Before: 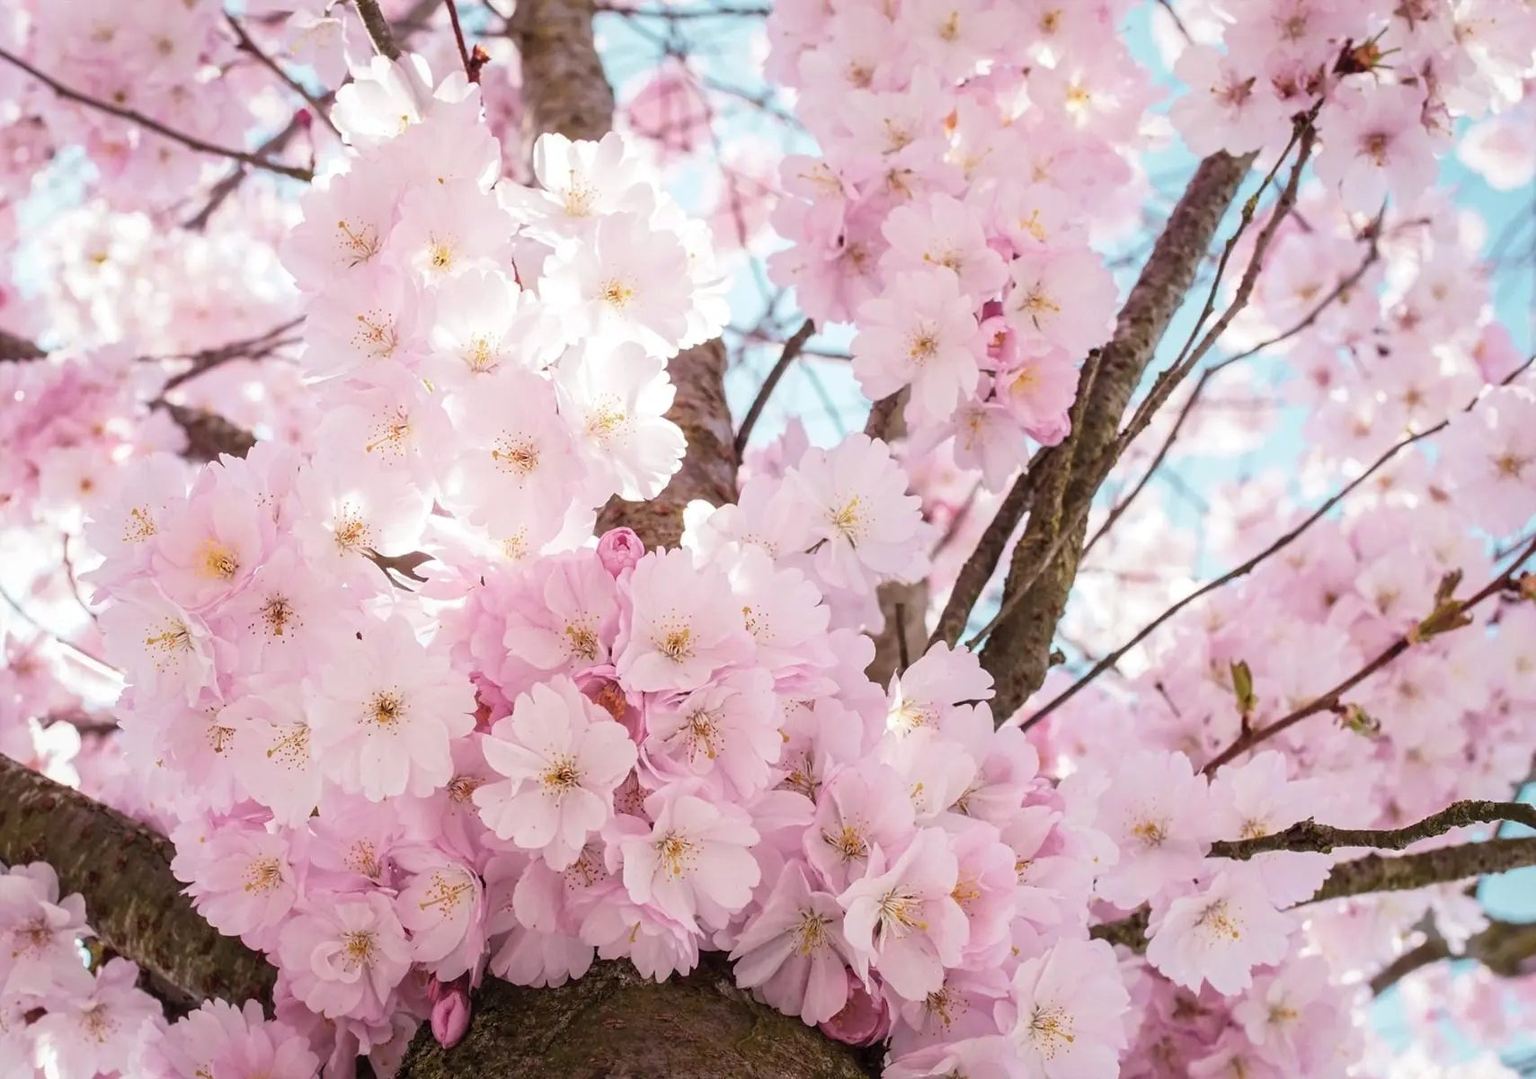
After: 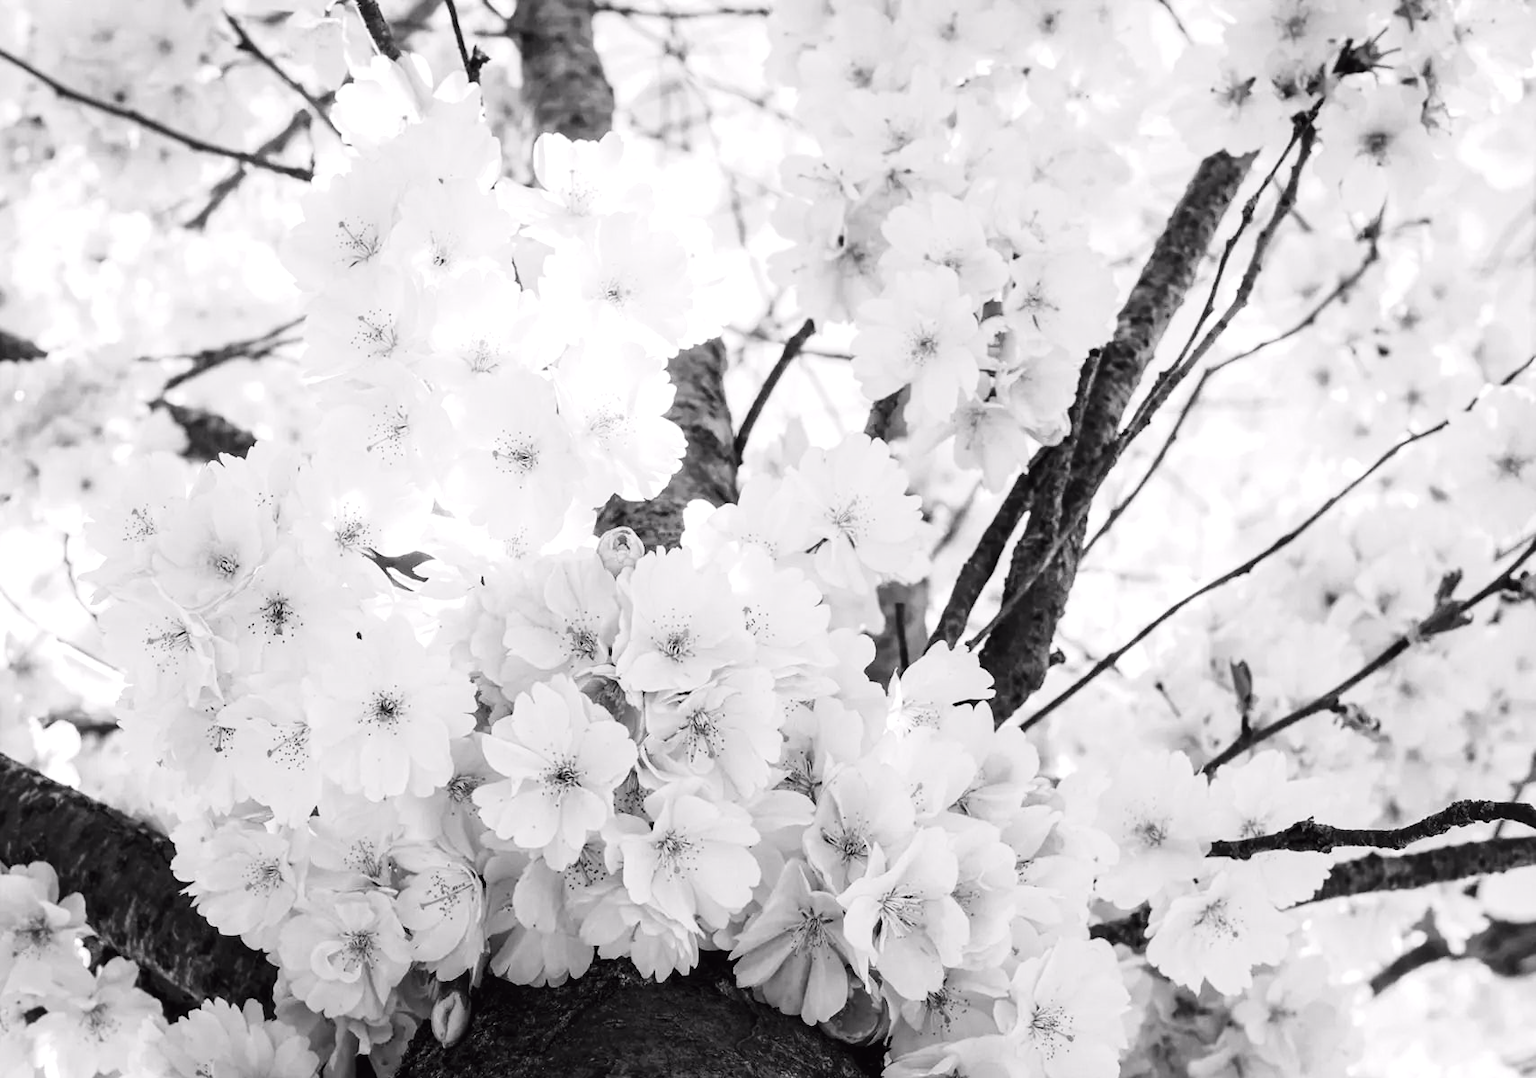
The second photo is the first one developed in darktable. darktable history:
color calibration: output gray [0.21, 0.42, 0.37, 0], gray › normalize channels true, illuminant same as pipeline (D50), adaptation XYZ, x 0.346, y 0.359, gamut compression 0
tone equalizer: -8 EV -0.417 EV, -7 EV -0.389 EV, -6 EV -0.333 EV, -5 EV -0.222 EV, -3 EV 0.222 EV, -2 EV 0.333 EV, -1 EV 0.389 EV, +0 EV 0.417 EV, edges refinement/feathering 500, mask exposure compensation -1.57 EV, preserve details no
tone curve: curves: ch0 [(0, 0.011) (0.053, 0.026) (0.174, 0.115) (0.416, 0.417) (0.697, 0.758) (0.852, 0.902) (0.991, 0.981)]; ch1 [(0, 0) (0.264, 0.22) (0.407, 0.373) (0.463, 0.457) (0.492, 0.5) (0.512, 0.511) (0.54, 0.543) (0.585, 0.617) (0.659, 0.686) (0.78, 0.8) (1, 1)]; ch2 [(0, 0) (0.438, 0.449) (0.473, 0.469) (0.503, 0.5) (0.523, 0.534) (0.562, 0.591) (0.612, 0.627) (0.701, 0.707) (1, 1)], color space Lab, independent channels, preserve colors none
